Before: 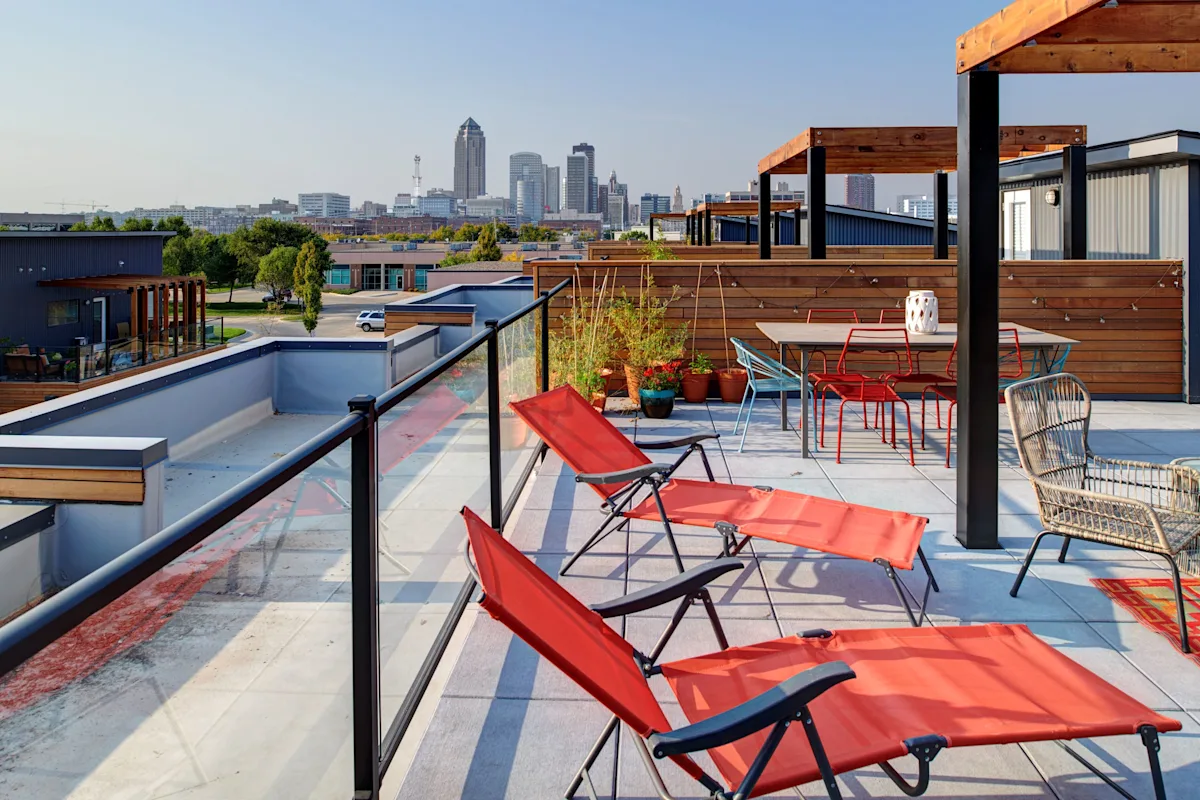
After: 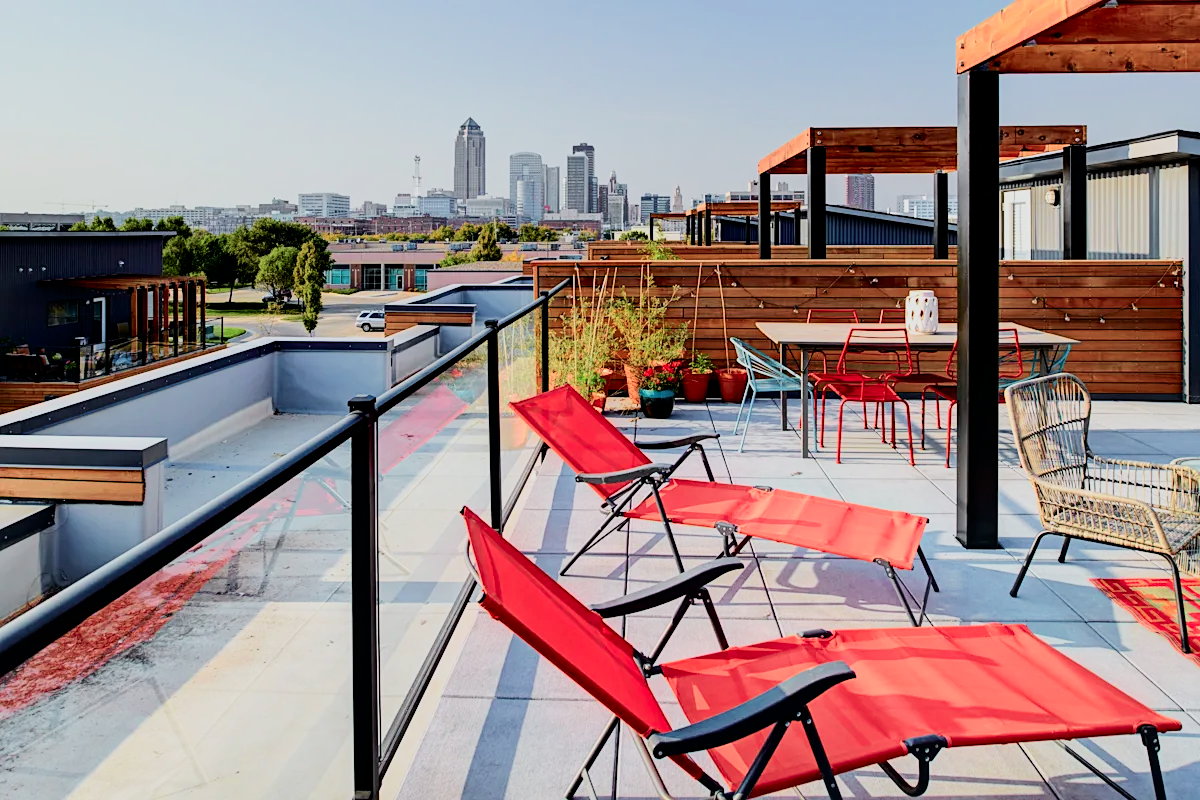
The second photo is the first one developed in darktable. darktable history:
tone equalizer: on, module defaults
filmic rgb: middle gray luminance 28.77%, black relative exposure -10.4 EV, white relative exposure 5.48 EV, target black luminance 0%, hardness 3.92, latitude 1.61%, contrast 1.131, highlights saturation mix 5.01%, shadows ↔ highlights balance 15.38%
exposure: black level correction 0.001, exposure 0.3 EV, compensate highlight preservation false
sharpen: amount 0.211
tone curve: curves: ch0 [(0, 0) (0.058, 0.027) (0.214, 0.183) (0.304, 0.288) (0.51, 0.549) (0.658, 0.7) (0.741, 0.775) (0.844, 0.866) (0.986, 0.957)]; ch1 [(0, 0) (0.172, 0.123) (0.312, 0.296) (0.437, 0.429) (0.471, 0.469) (0.502, 0.5) (0.513, 0.515) (0.572, 0.603) (0.617, 0.653) (0.68, 0.724) (0.889, 0.924) (1, 1)]; ch2 [(0, 0) (0.411, 0.424) (0.489, 0.49) (0.502, 0.5) (0.517, 0.519) (0.549, 0.578) (0.604, 0.628) (0.693, 0.686) (1, 1)], color space Lab, independent channels, preserve colors none
